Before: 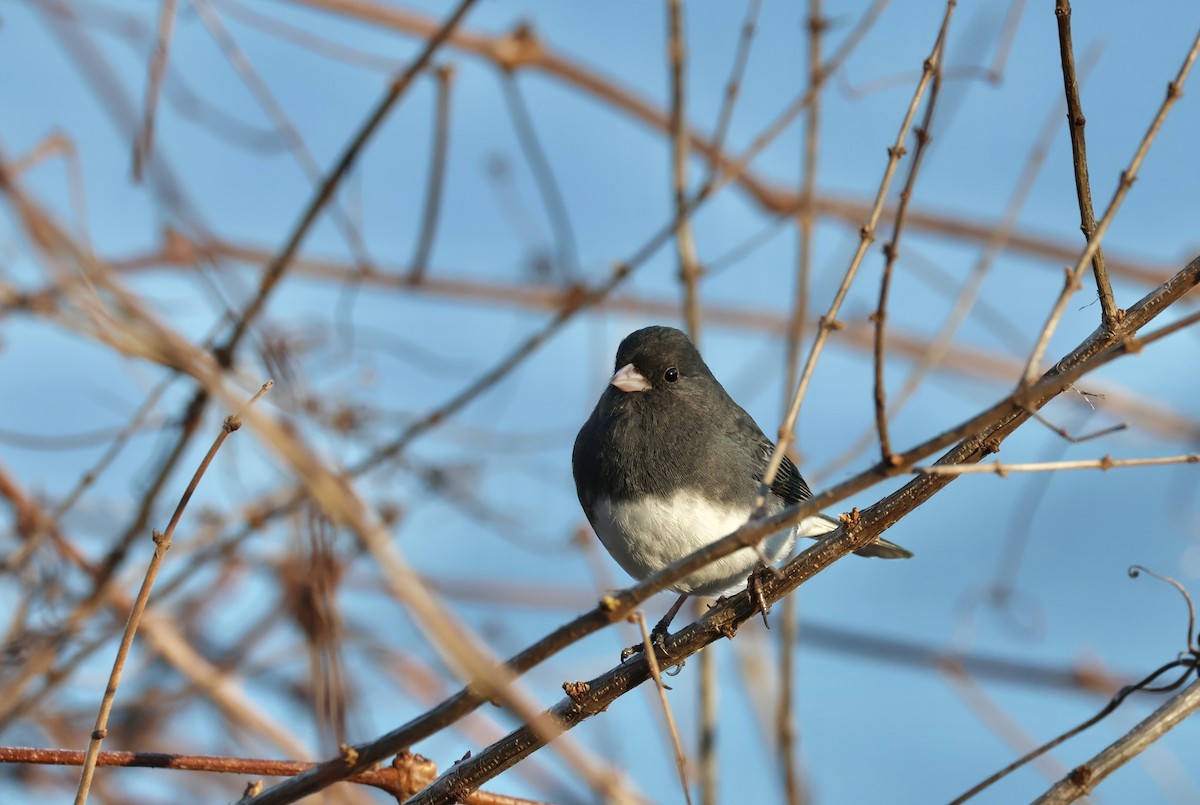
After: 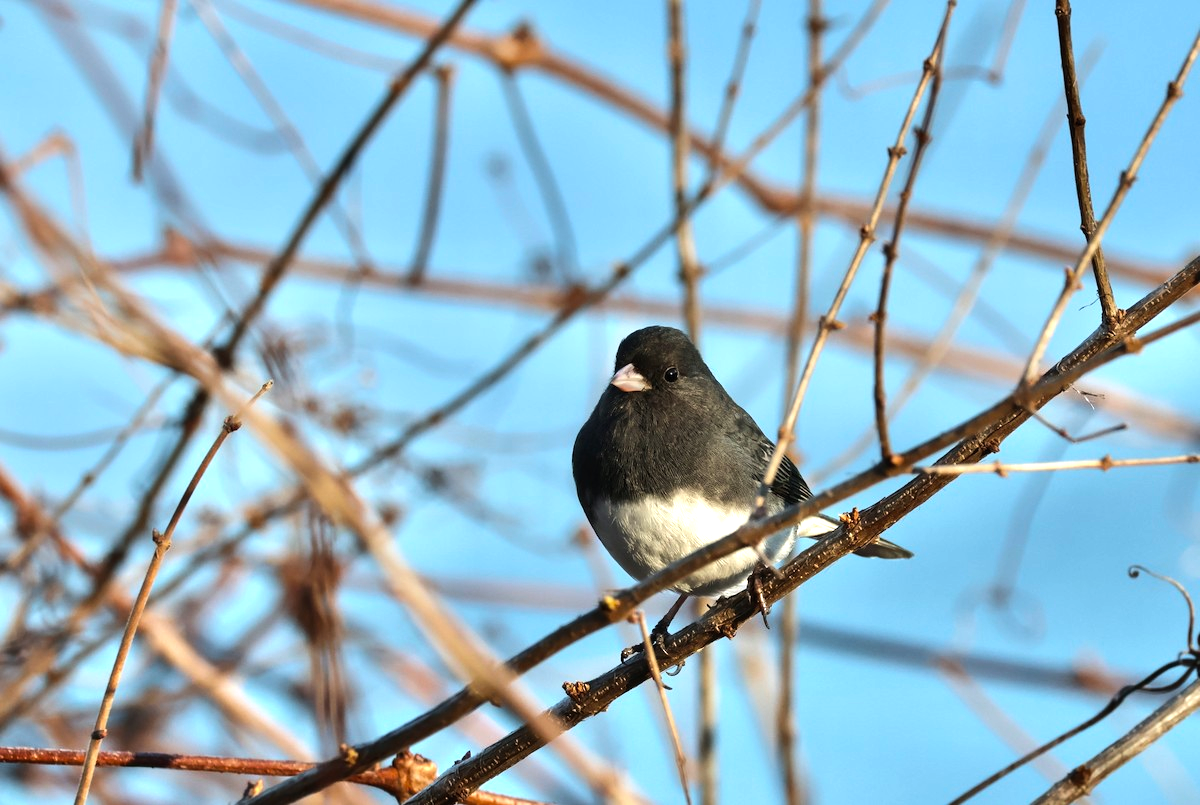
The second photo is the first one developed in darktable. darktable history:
tone equalizer: -8 EV -0.768 EV, -7 EV -0.693 EV, -6 EV -0.574 EV, -5 EV -0.374 EV, -3 EV 0.365 EV, -2 EV 0.6 EV, -1 EV 0.68 EV, +0 EV 0.743 EV, edges refinement/feathering 500, mask exposure compensation -1.57 EV, preserve details no
